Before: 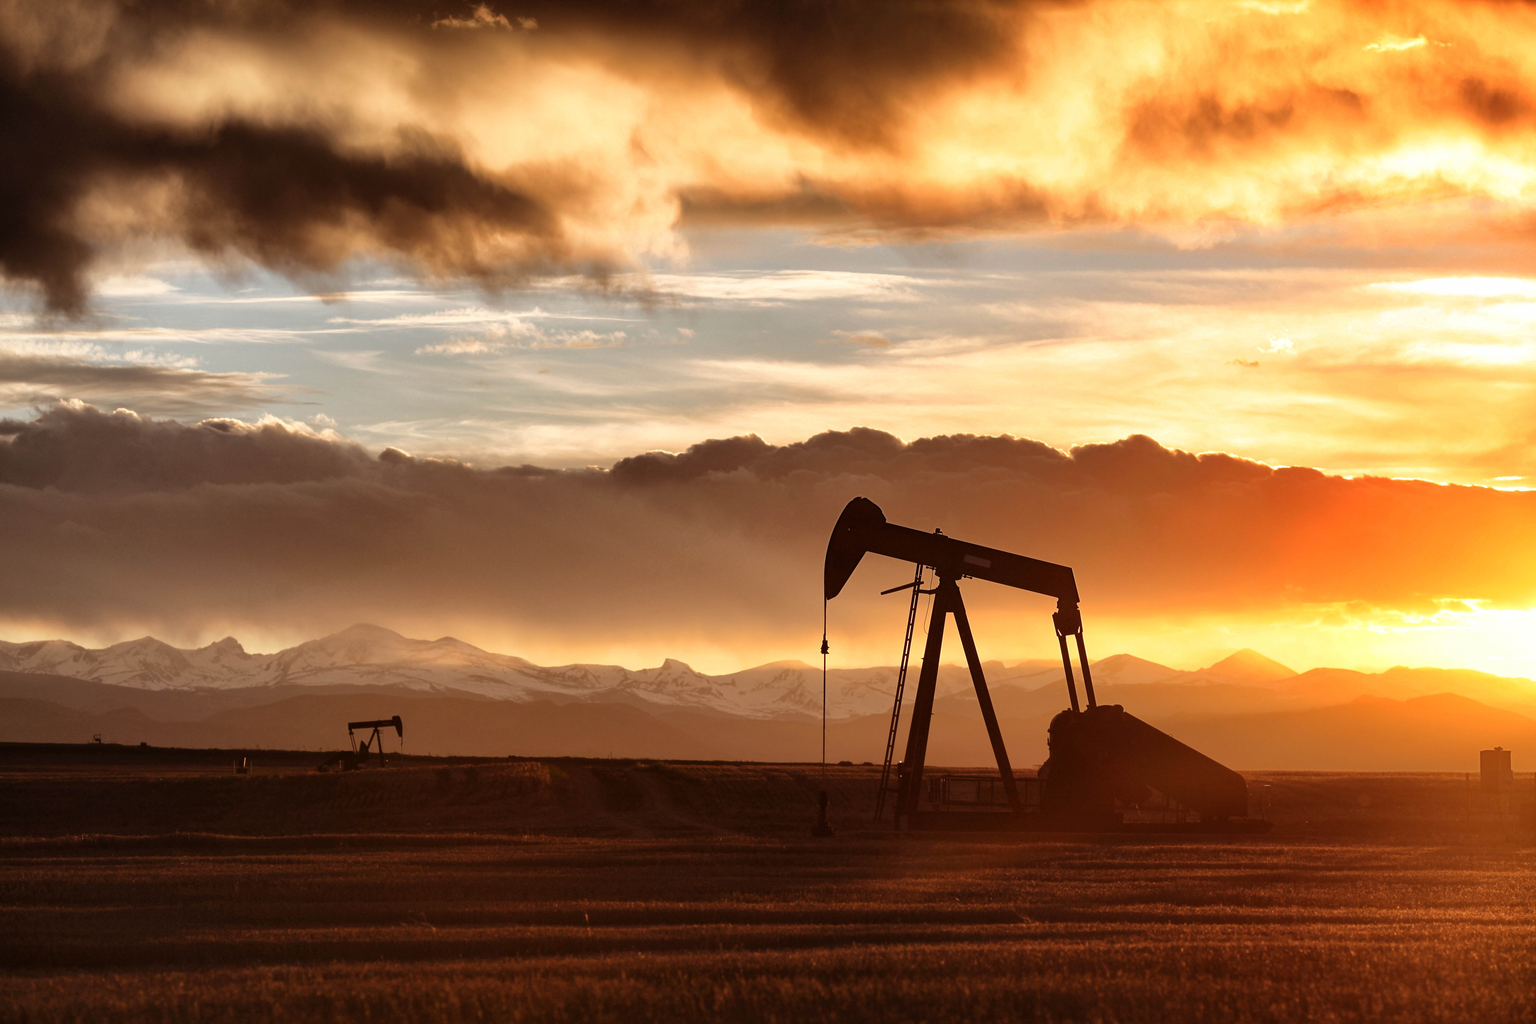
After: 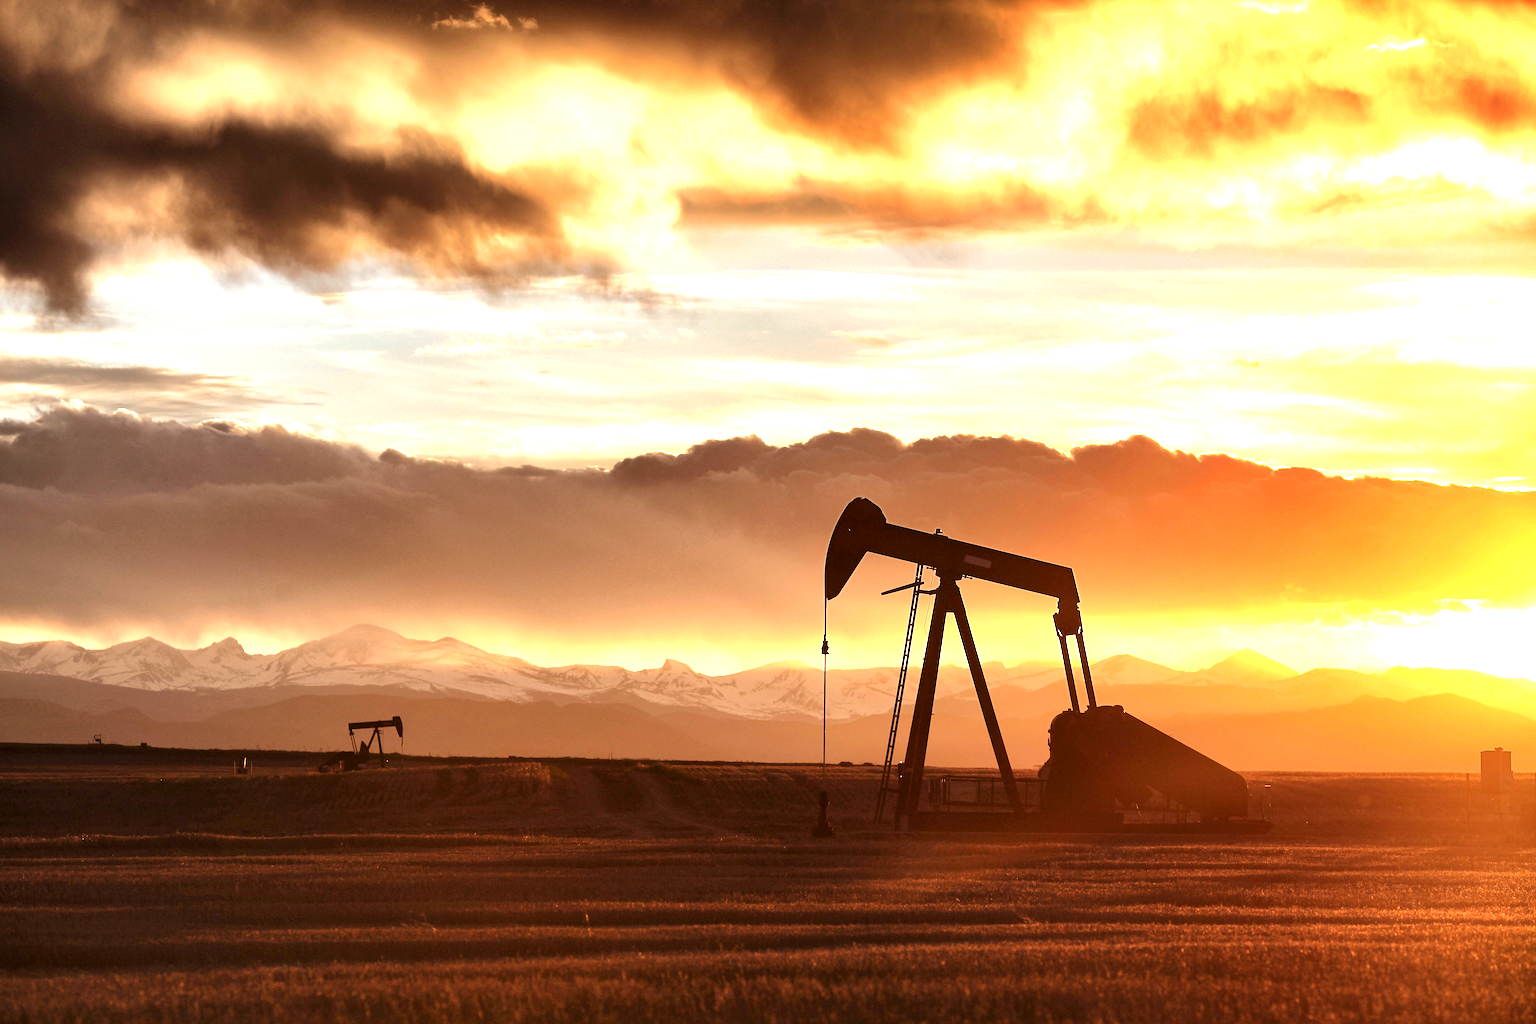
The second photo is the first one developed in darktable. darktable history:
exposure: black level correction 0.001, exposure 1.129 EV, compensate exposure bias true, compensate highlight preservation false
sharpen: on, module defaults
